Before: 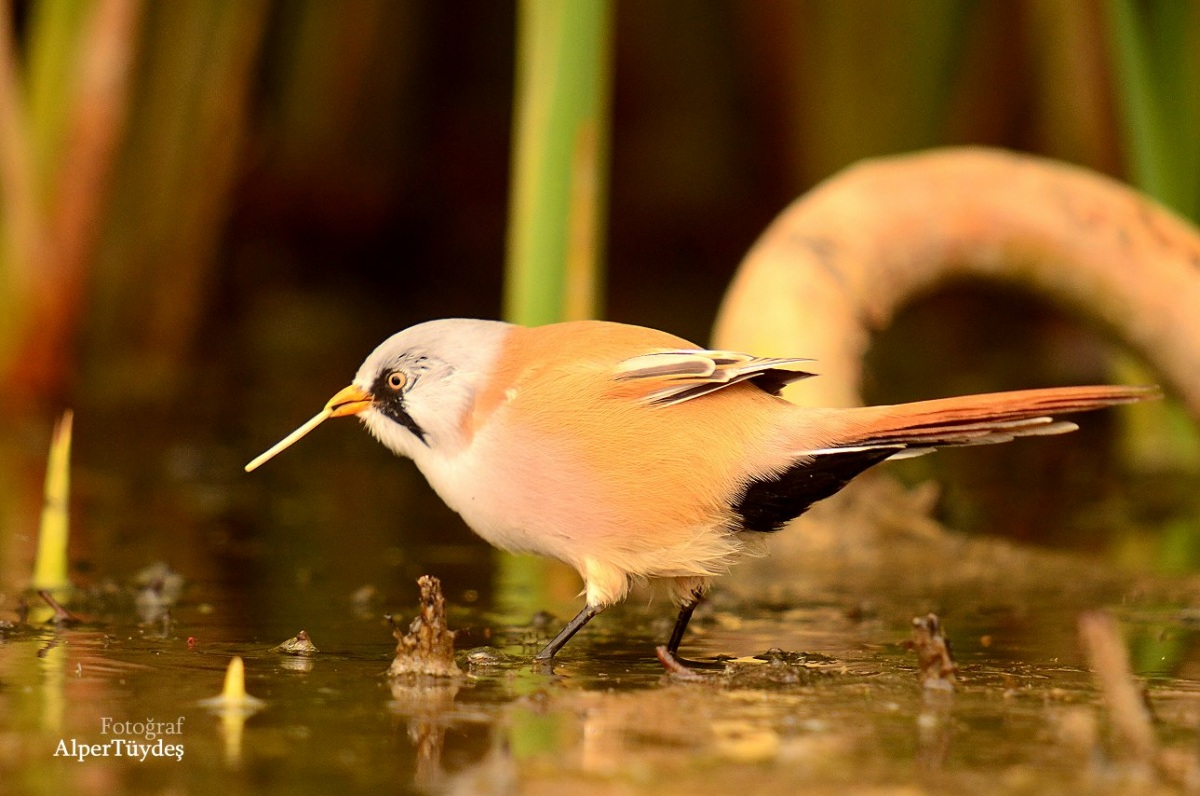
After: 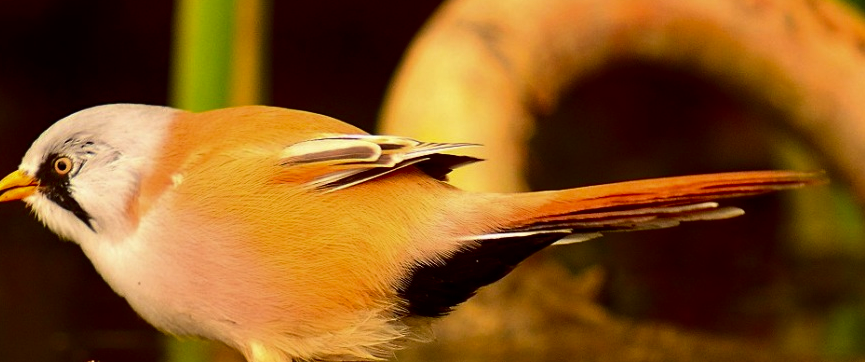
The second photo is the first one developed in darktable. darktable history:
contrast brightness saturation: brightness -0.254, saturation 0.204
tone curve: curves: ch0 [(0, 0) (0.003, 0.003) (0.011, 0.011) (0.025, 0.025) (0.044, 0.044) (0.069, 0.069) (0.1, 0.099) (0.136, 0.135) (0.177, 0.176) (0.224, 0.223) (0.277, 0.275) (0.335, 0.333) (0.399, 0.396) (0.468, 0.465) (0.543, 0.541) (0.623, 0.622) (0.709, 0.708) (0.801, 0.8) (0.898, 0.897) (1, 1)], preserve colors none
crop and rotate: left 27.838%, top 27.065%, bottom 27.382%
